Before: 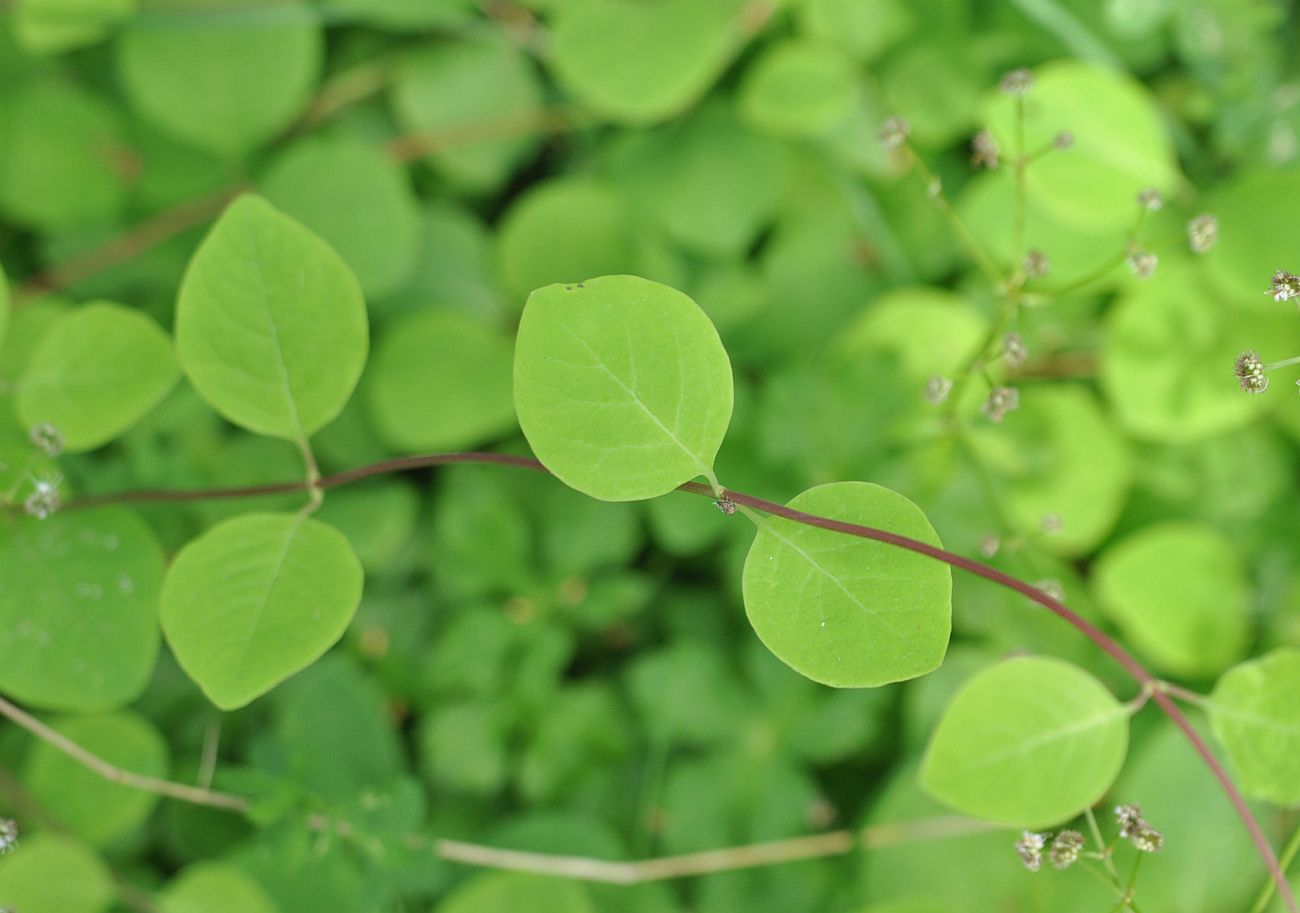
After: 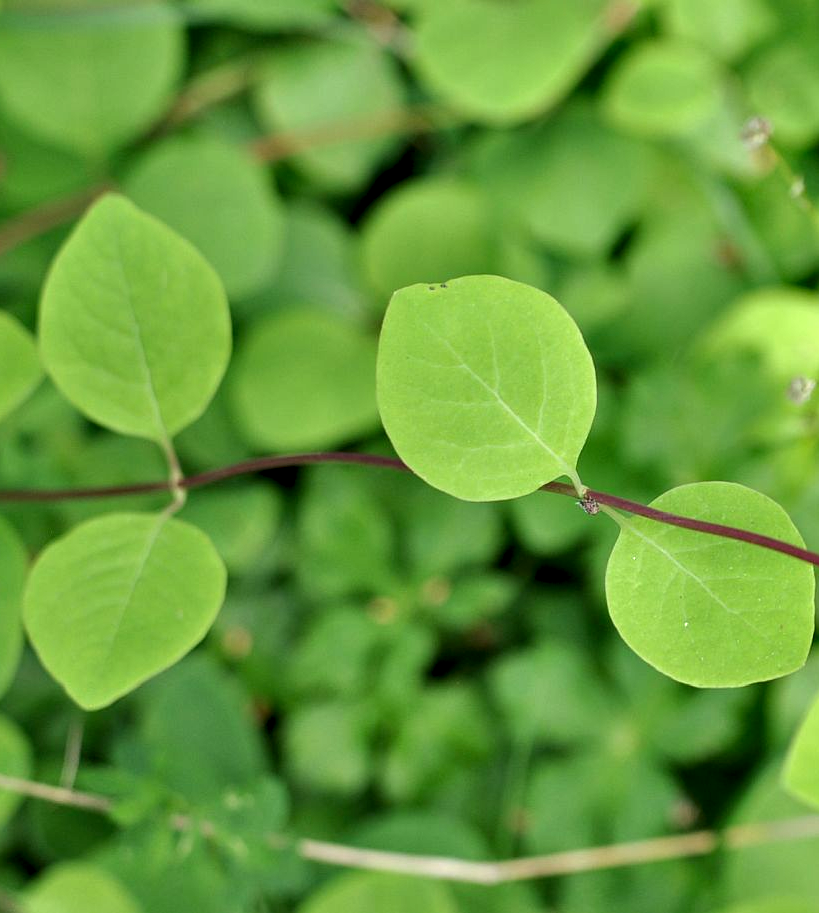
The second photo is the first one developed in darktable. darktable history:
crop: left 10.605%, right 26.373%
contrast equalizer: y [[0.6 ×6], [0.55 ×6], [0 ×6], [0 ×6], [0 ×6]]
